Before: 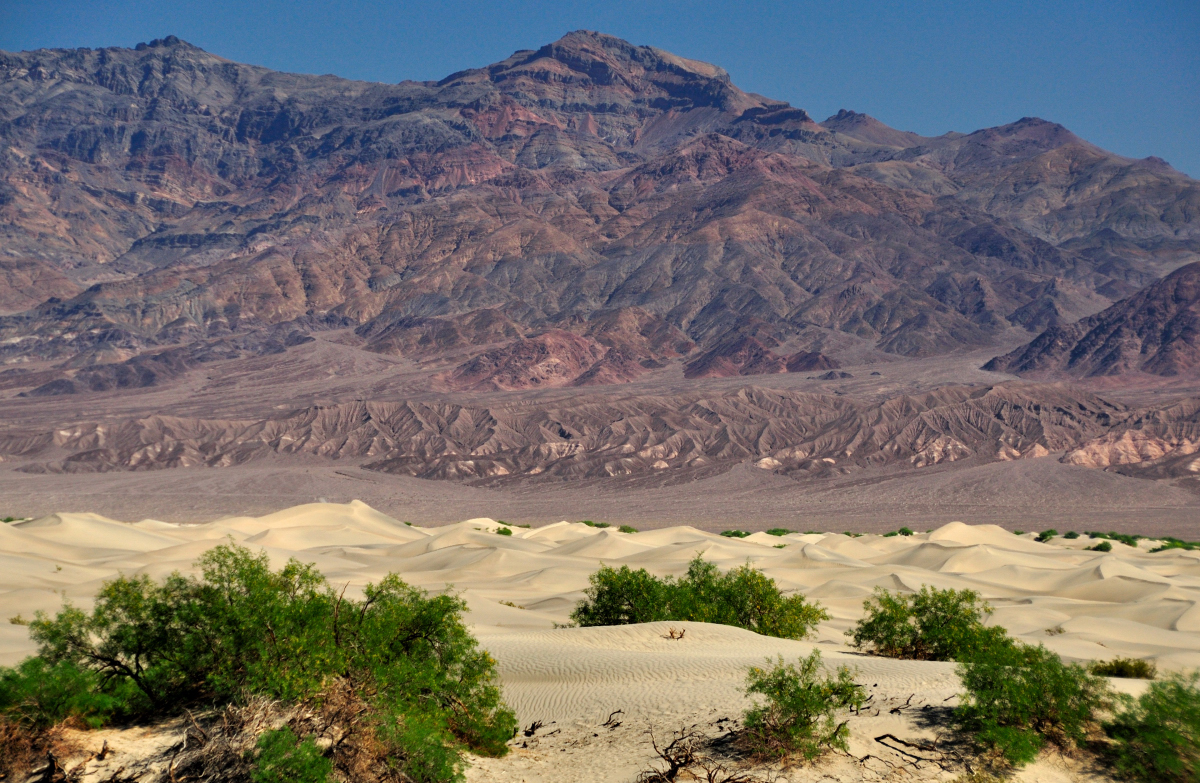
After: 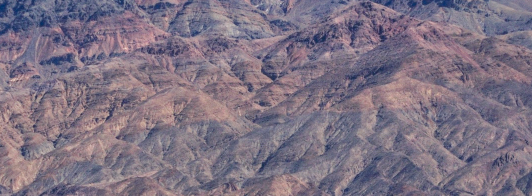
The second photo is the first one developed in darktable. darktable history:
crop: left 28.92%, top 16.865%, right 26.686%, bottom 58.003%
filmic rgb: black relative exposure -7.12 EV, white relative exposure 5.35 EV, hardness 3.03
local contrast: on, module defaults
shadows and highlights: shadows 20.8, highlights -81.25, soften with gaussian
exposure: black level correction 0, exposure 0.693 EV, compensate highlight preservation false
